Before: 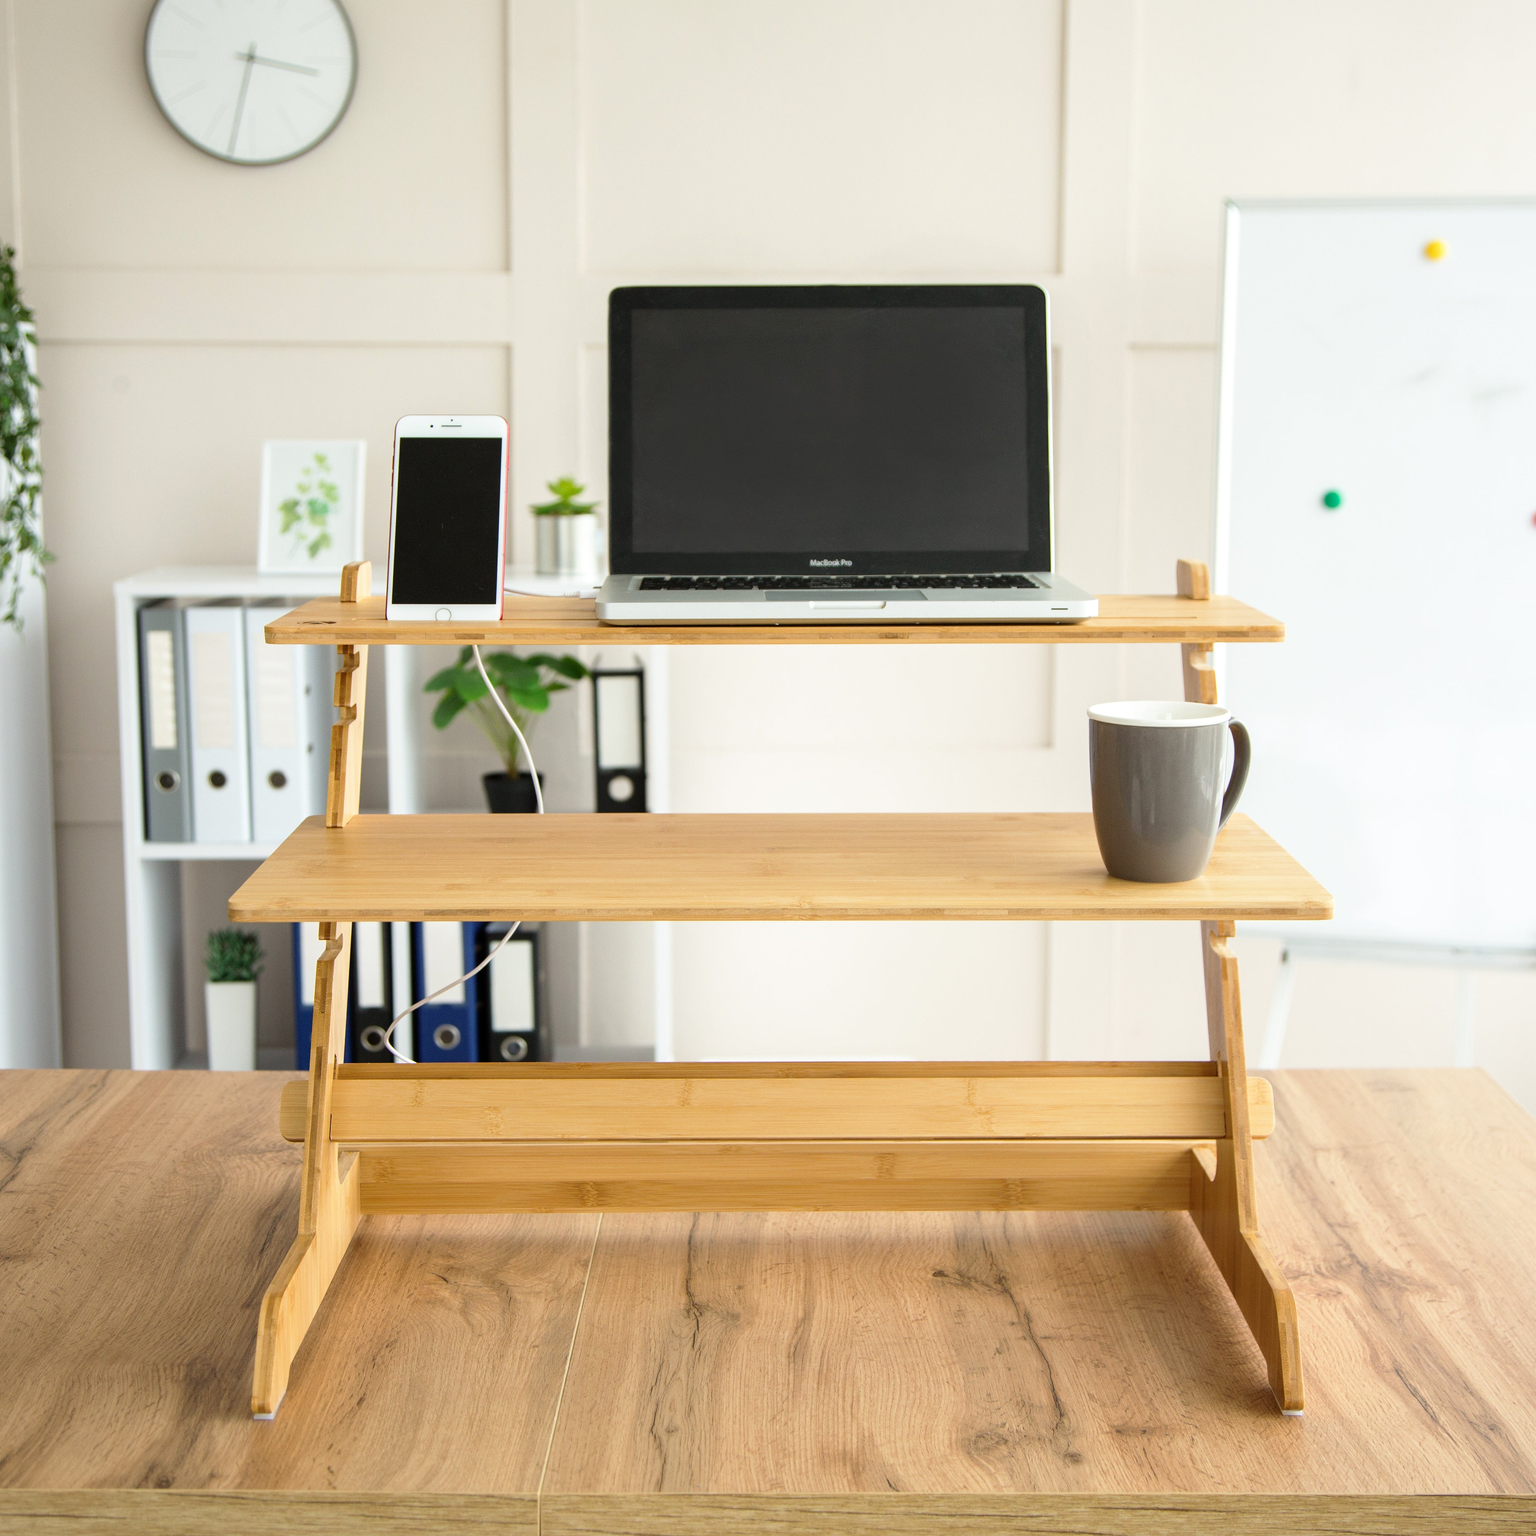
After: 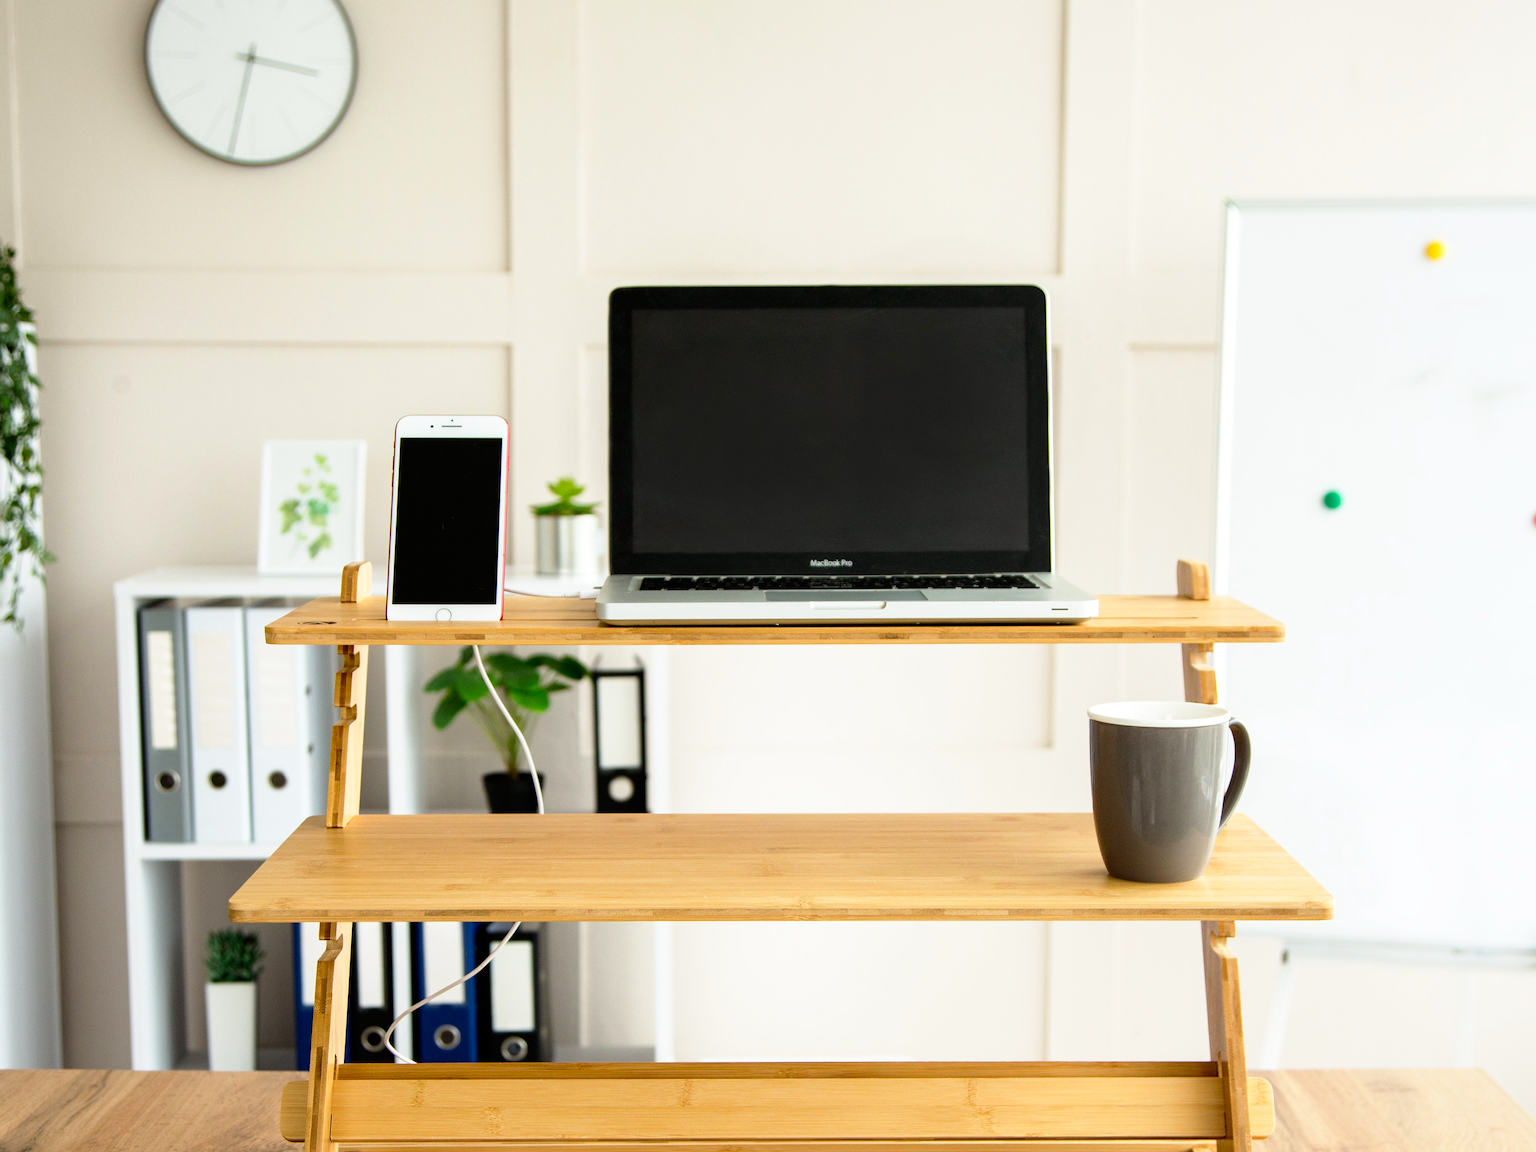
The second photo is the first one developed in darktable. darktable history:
white balance: red 1, blue 1
crop: bottom 24.967%
tone curve: curves: ch0 [(0, 0) (0.003, 0) (0.011, 0.001) (0.025, 0.003) (0.044, 0.006) (0.069, 0.009) (0.1, 0.013) (0.136, 0.032) (0.177, 0.067) (0.224, 0.121) (0.277, 0.185) (0.335, 0.255) (0.399, 0.333) (0.468, 0.417) (0.543, 0.508) (0.623, 0.606) (0.709, 0.71) (0.801, 0.819) (0.898, 0.926) (1, 1)], preserve colors none
